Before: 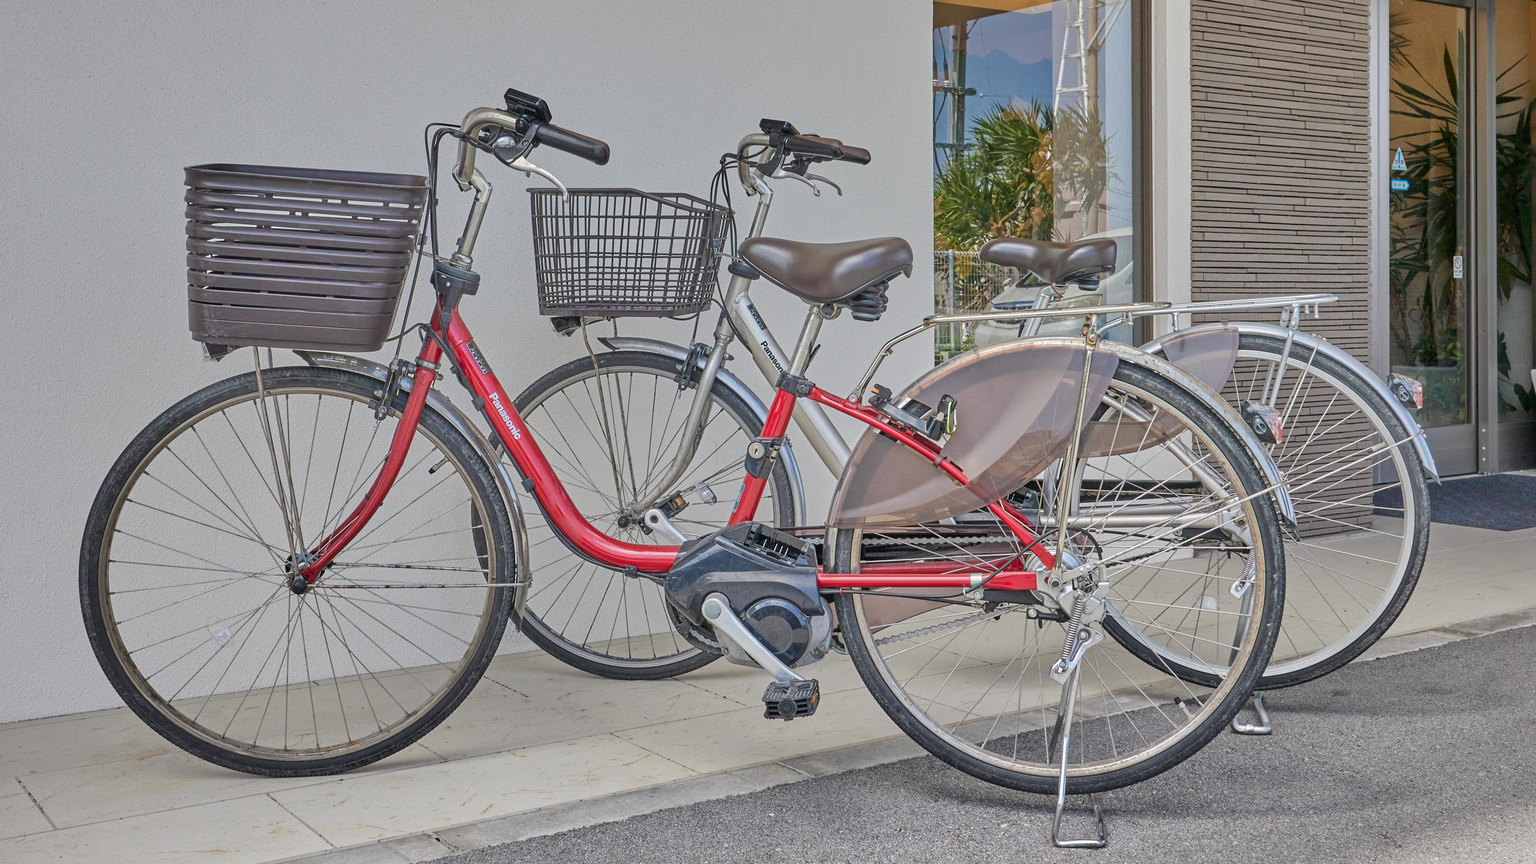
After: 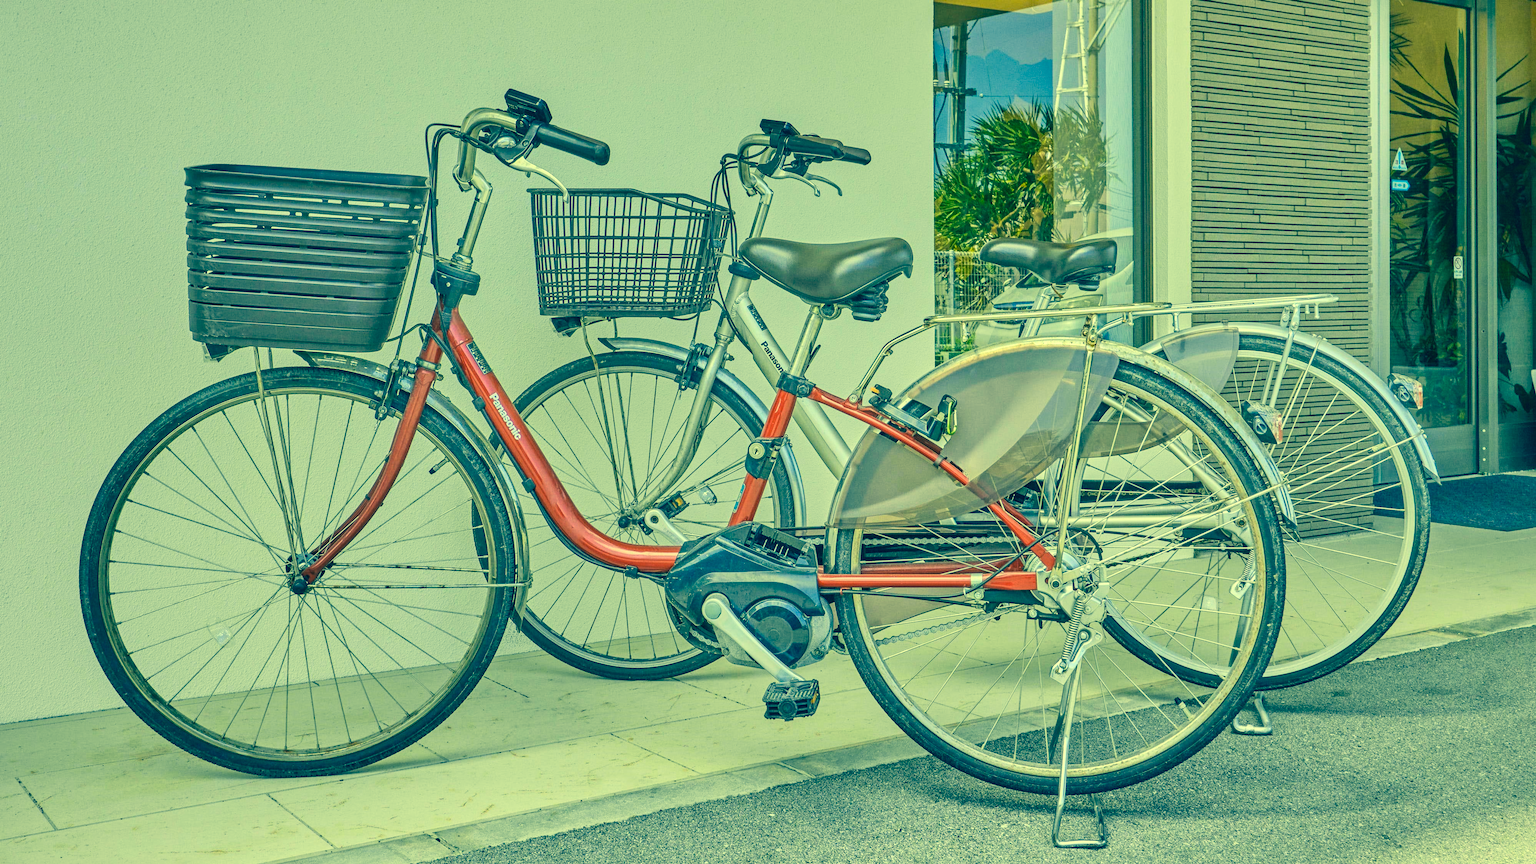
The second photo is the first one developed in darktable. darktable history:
color correction: highlights a* -15.31, highlights b* 39.7, shadows a* -39.68, shadows b* -26.95
contrast brightness saturation: contrast 0.196, brightness 0.156, saturation 0.223
local contrast: on, module defaults
